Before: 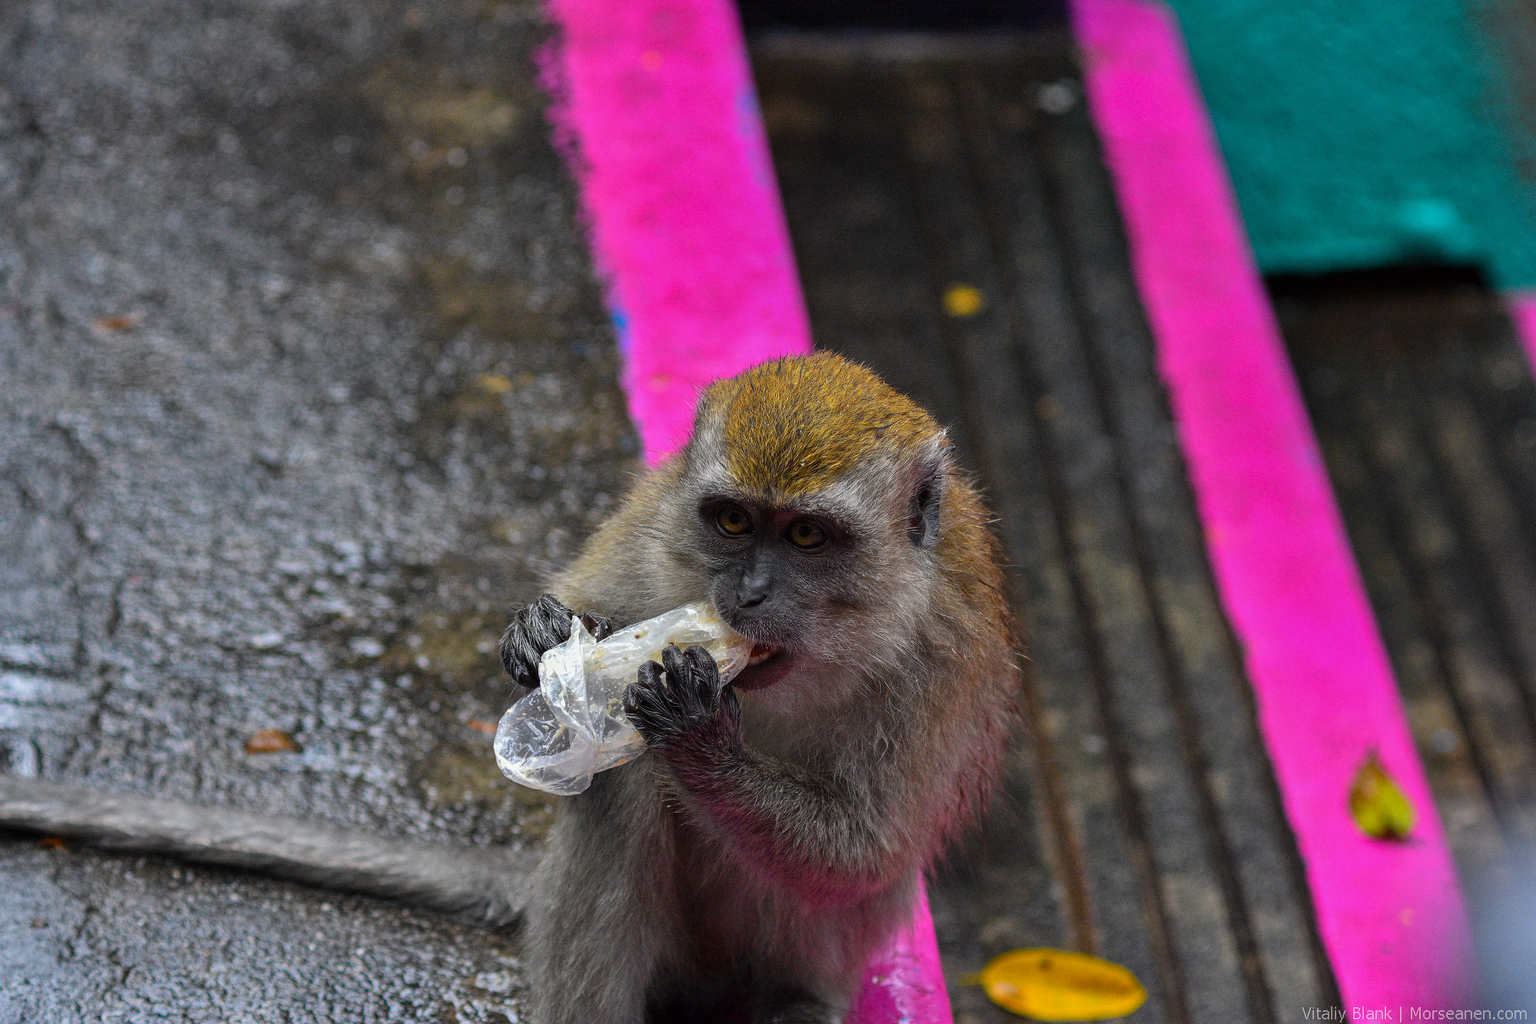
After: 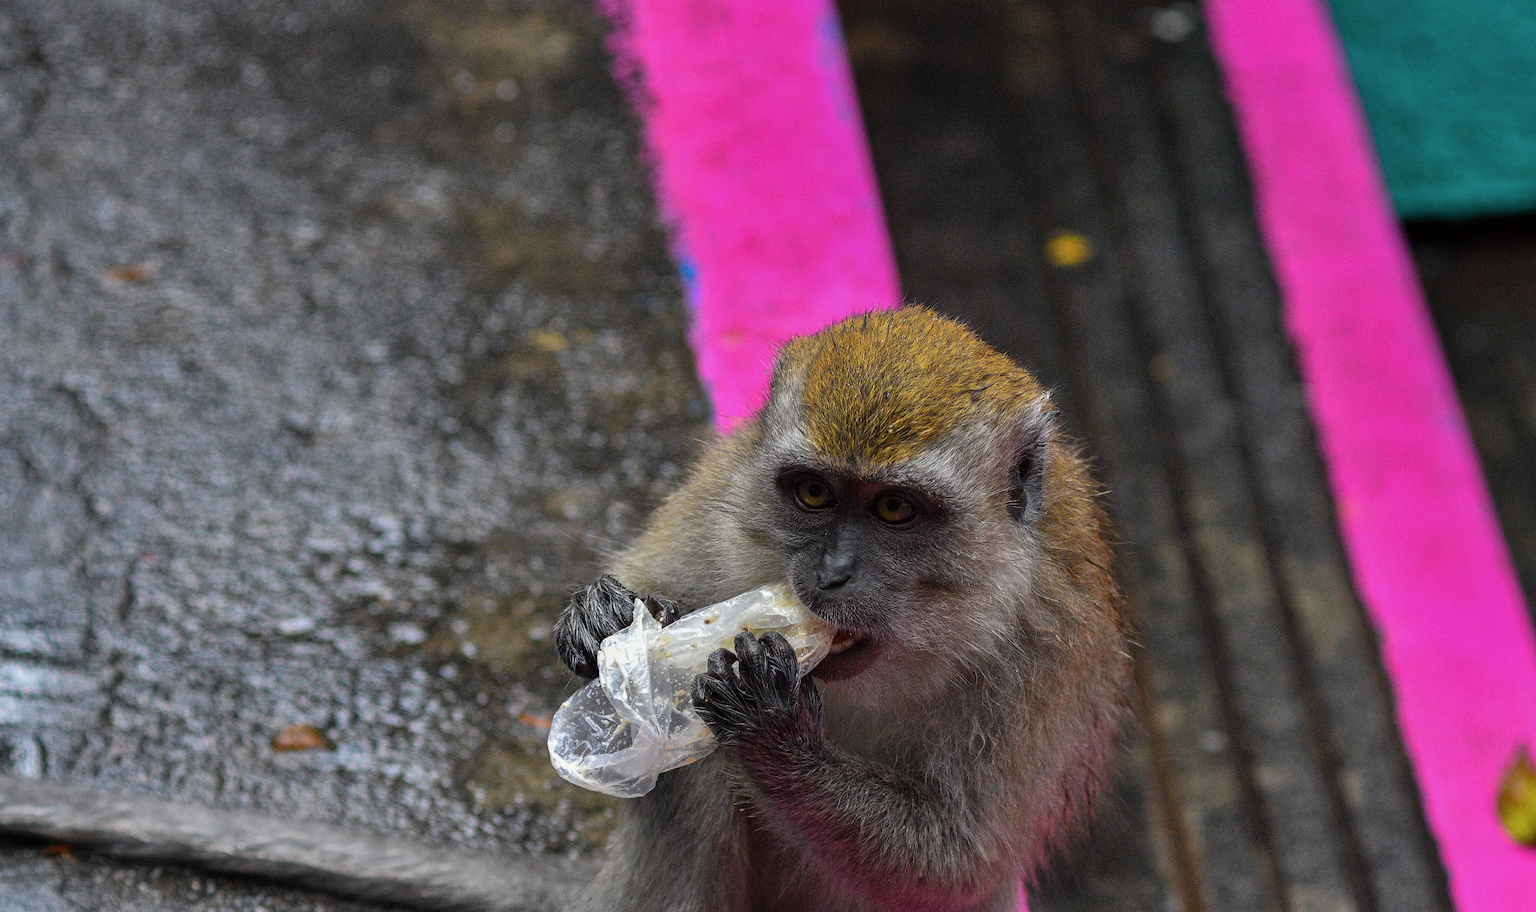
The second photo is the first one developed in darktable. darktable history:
crop: top 7.429%, right 9.841%, bottom 12.076%
contrast brightness saturation: saturation -0.067
